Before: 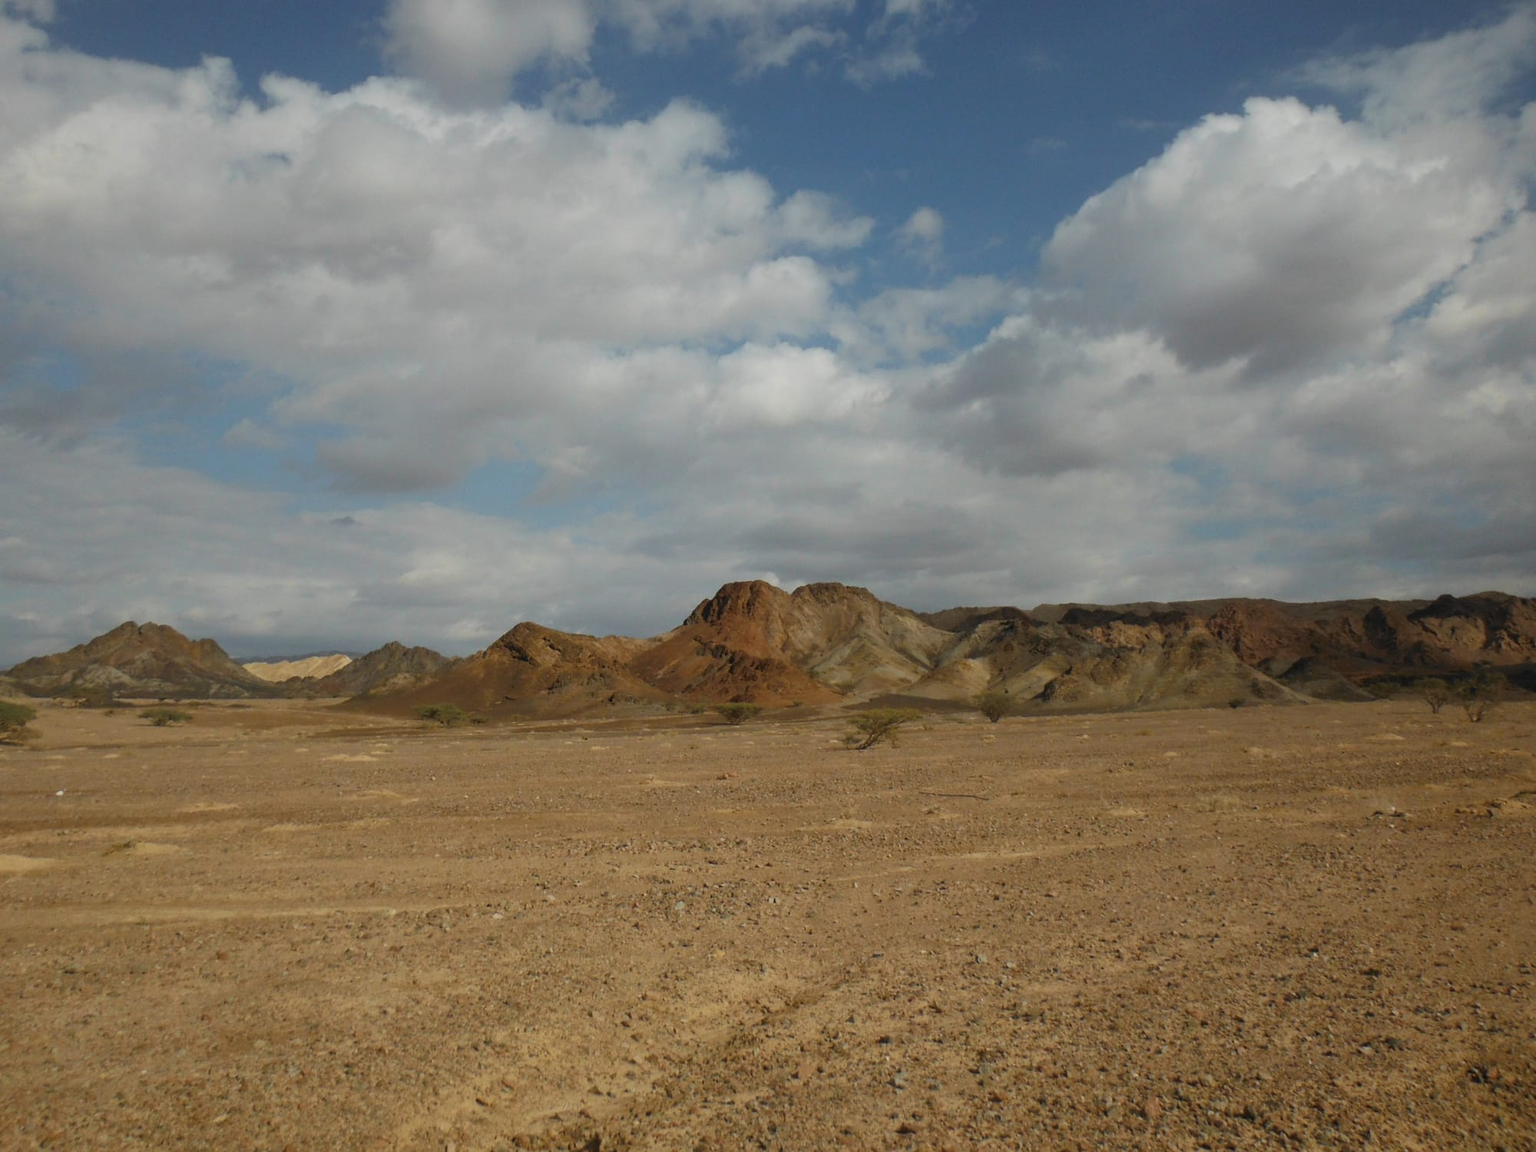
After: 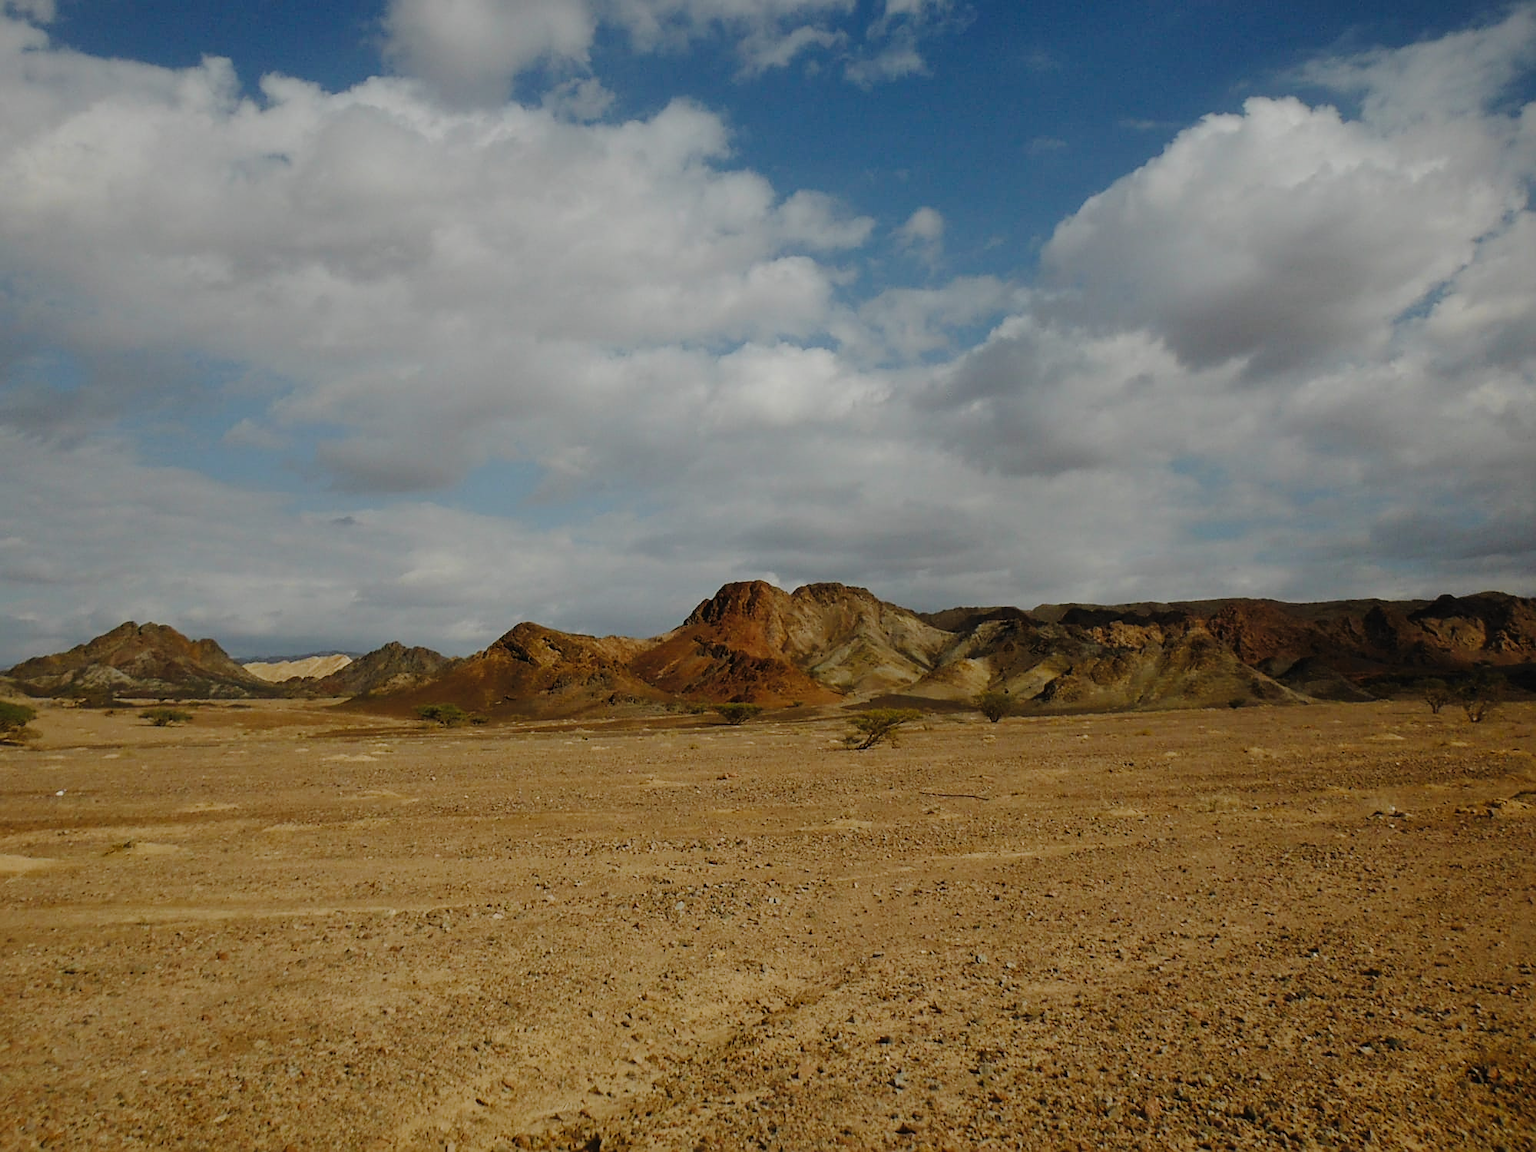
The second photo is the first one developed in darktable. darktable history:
tone curve: curves: ch0 [(0, 0) (0.181, 0.087) (0.498, 0.485) (0.78, 0.742) (0.993, 0.954)]; ch1 [(0, 0) (0.311, 0.149) (0.395, 0.349) (0.488, 0.477) (0.612, 0.641) (1, 1)]; ch2 [(0, 0) (0.5, 0.5) (0.638, 0.667) (1, 1)], preserve colors none
sharpen: on, module defaults
